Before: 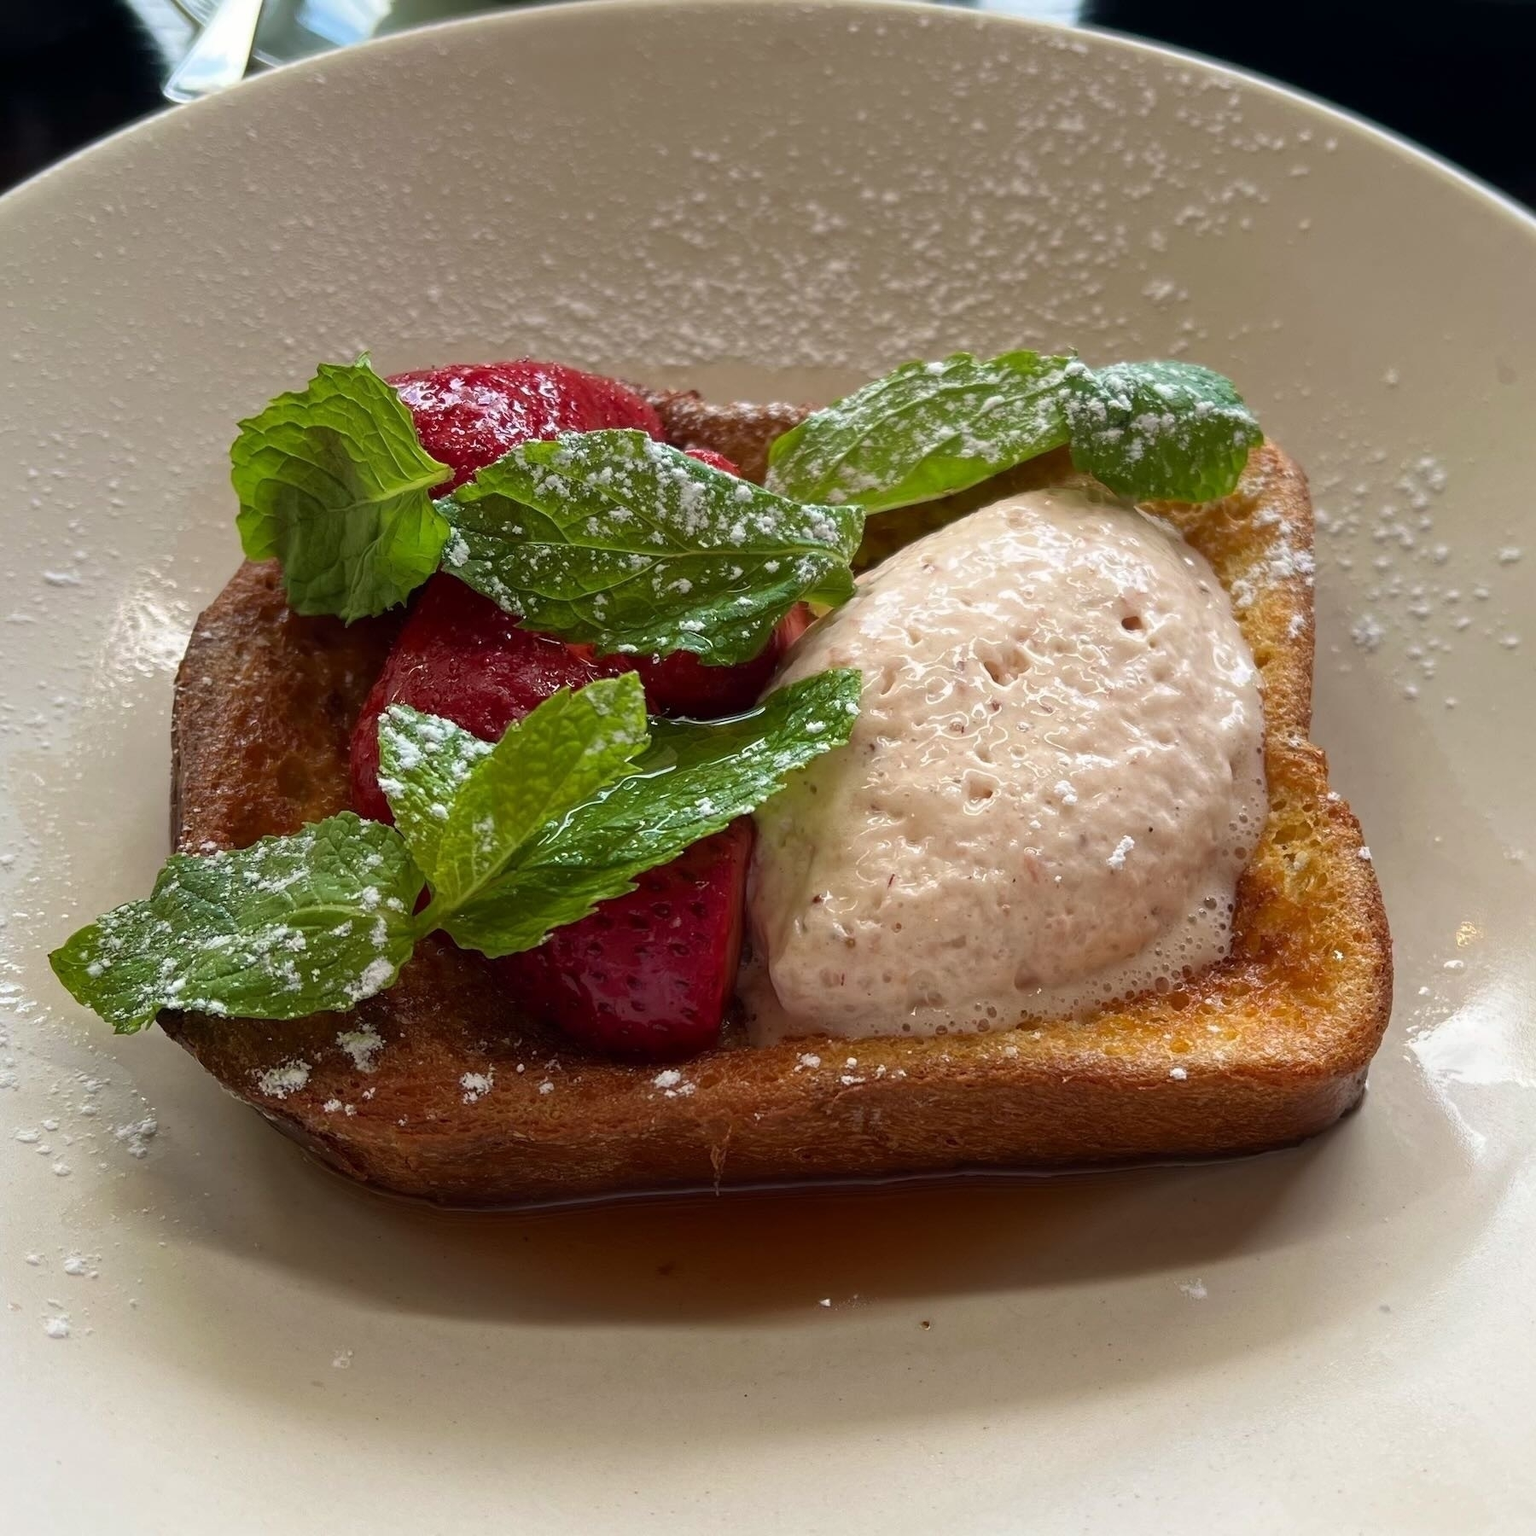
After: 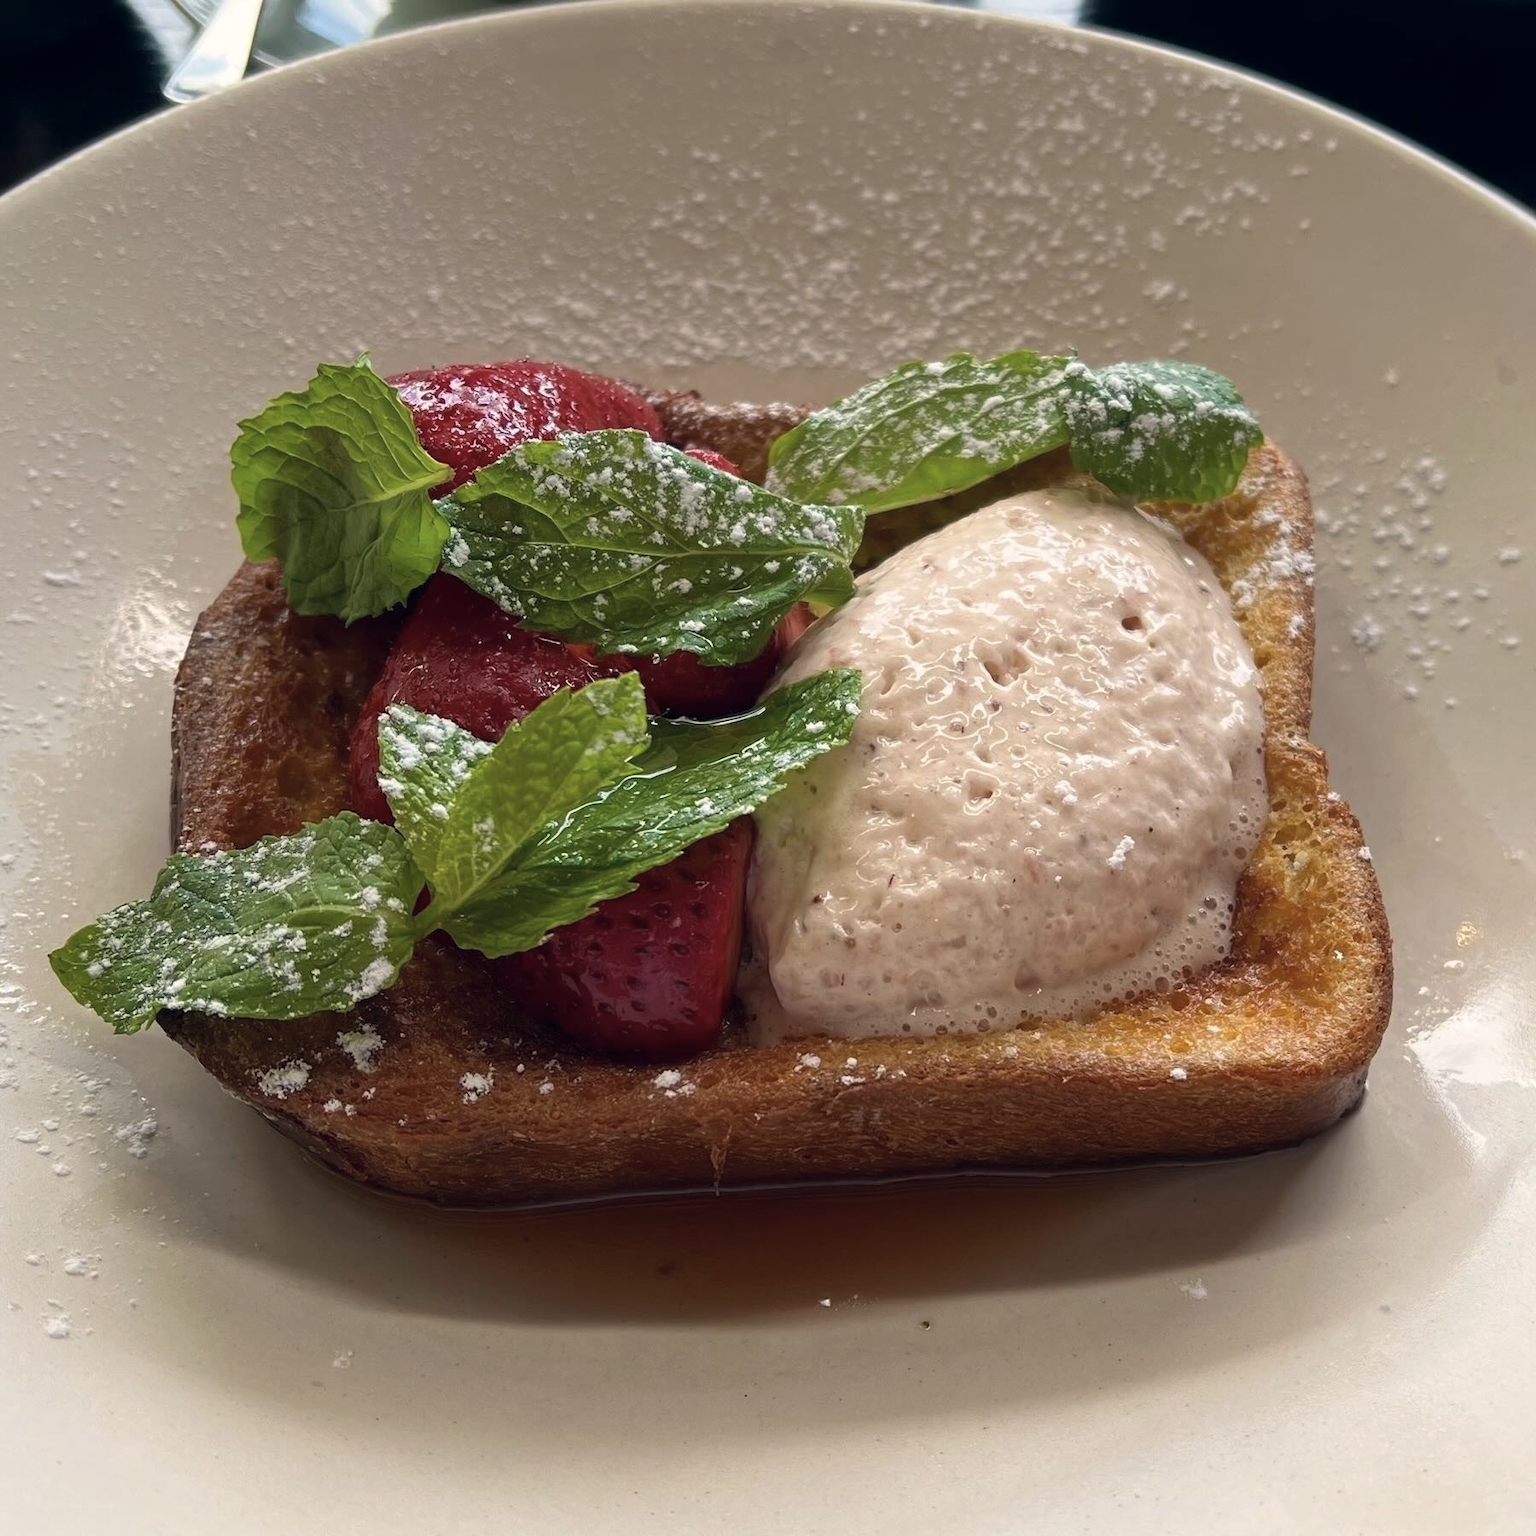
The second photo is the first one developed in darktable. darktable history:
color correction: highlights a* 2.93, highlights b* 5.01, shadows a* -1.58, shadows b* -4.94, saturation 0.803
